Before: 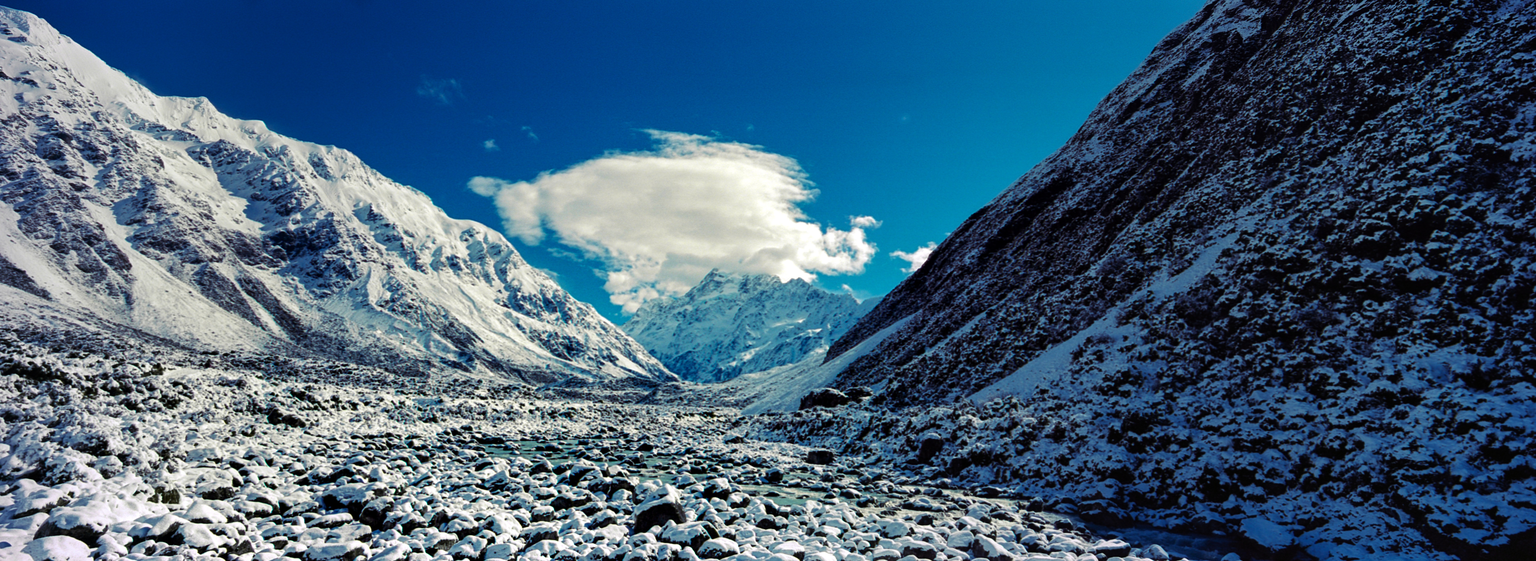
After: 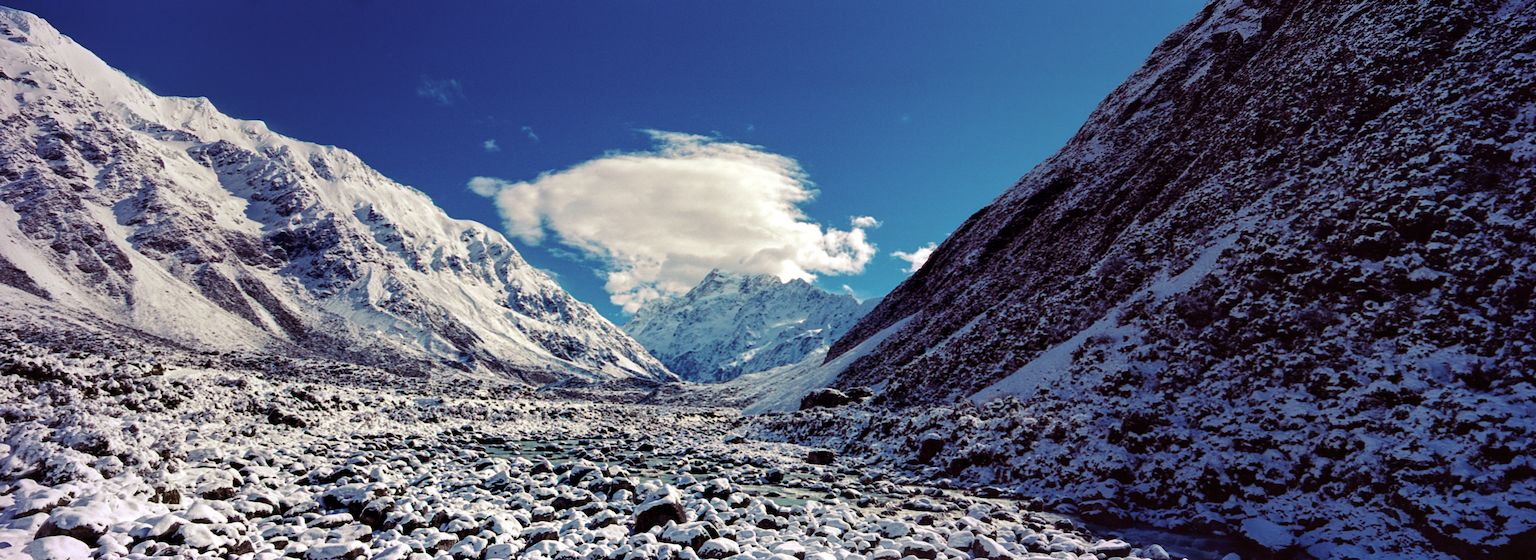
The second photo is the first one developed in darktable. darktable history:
rgb levels: mode RGB, independent channels, levels [[0, 0.474, 1], [0, 0.5, 1], [0, 0.5, 1]]
exposure: compensate highlight preservation false
color correction: highlights a* -0.182, highlights b* -0.124
